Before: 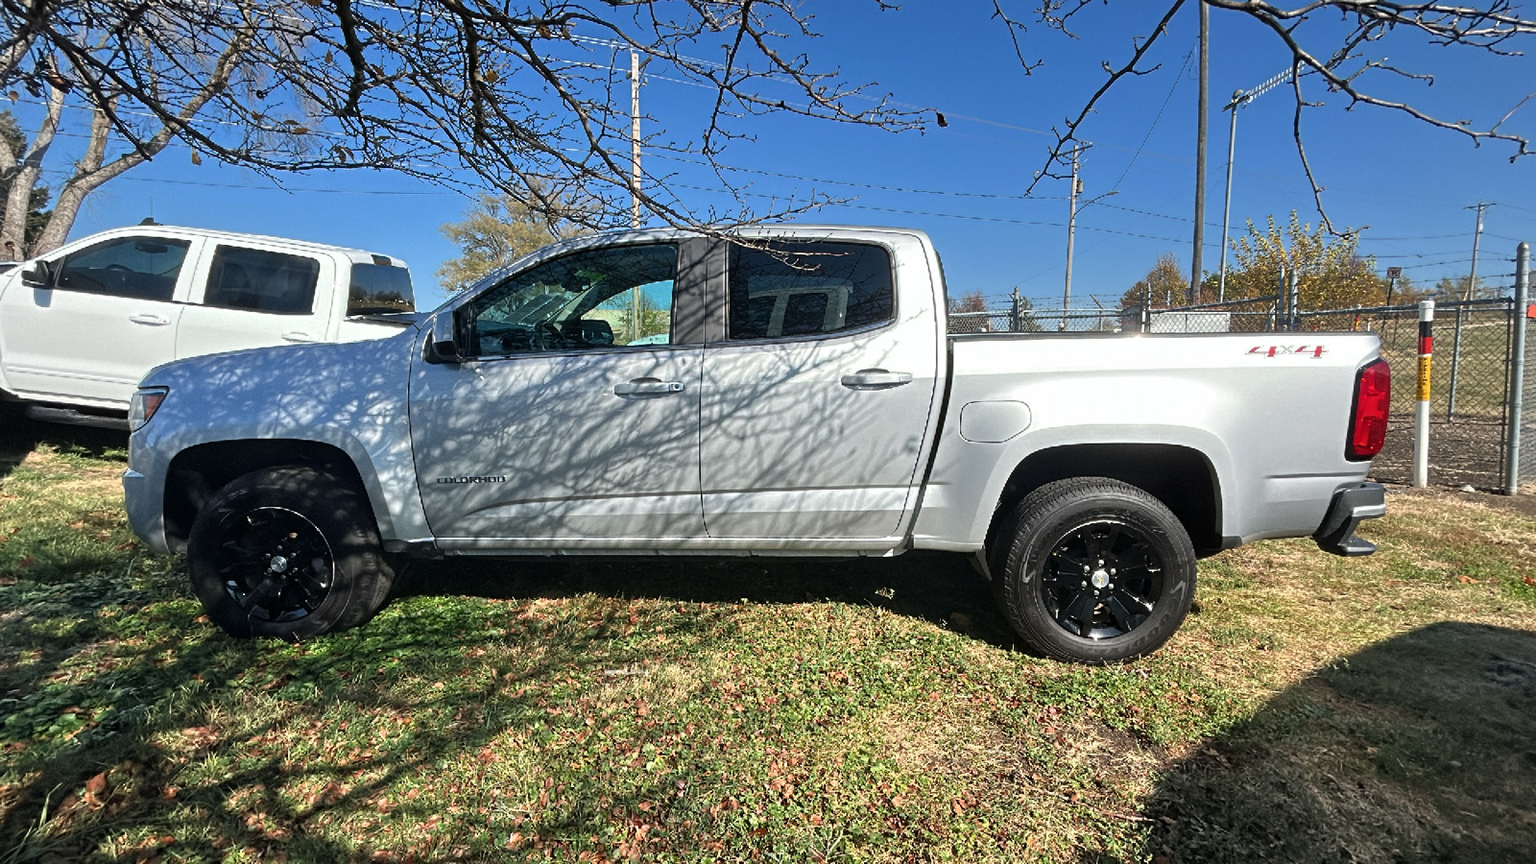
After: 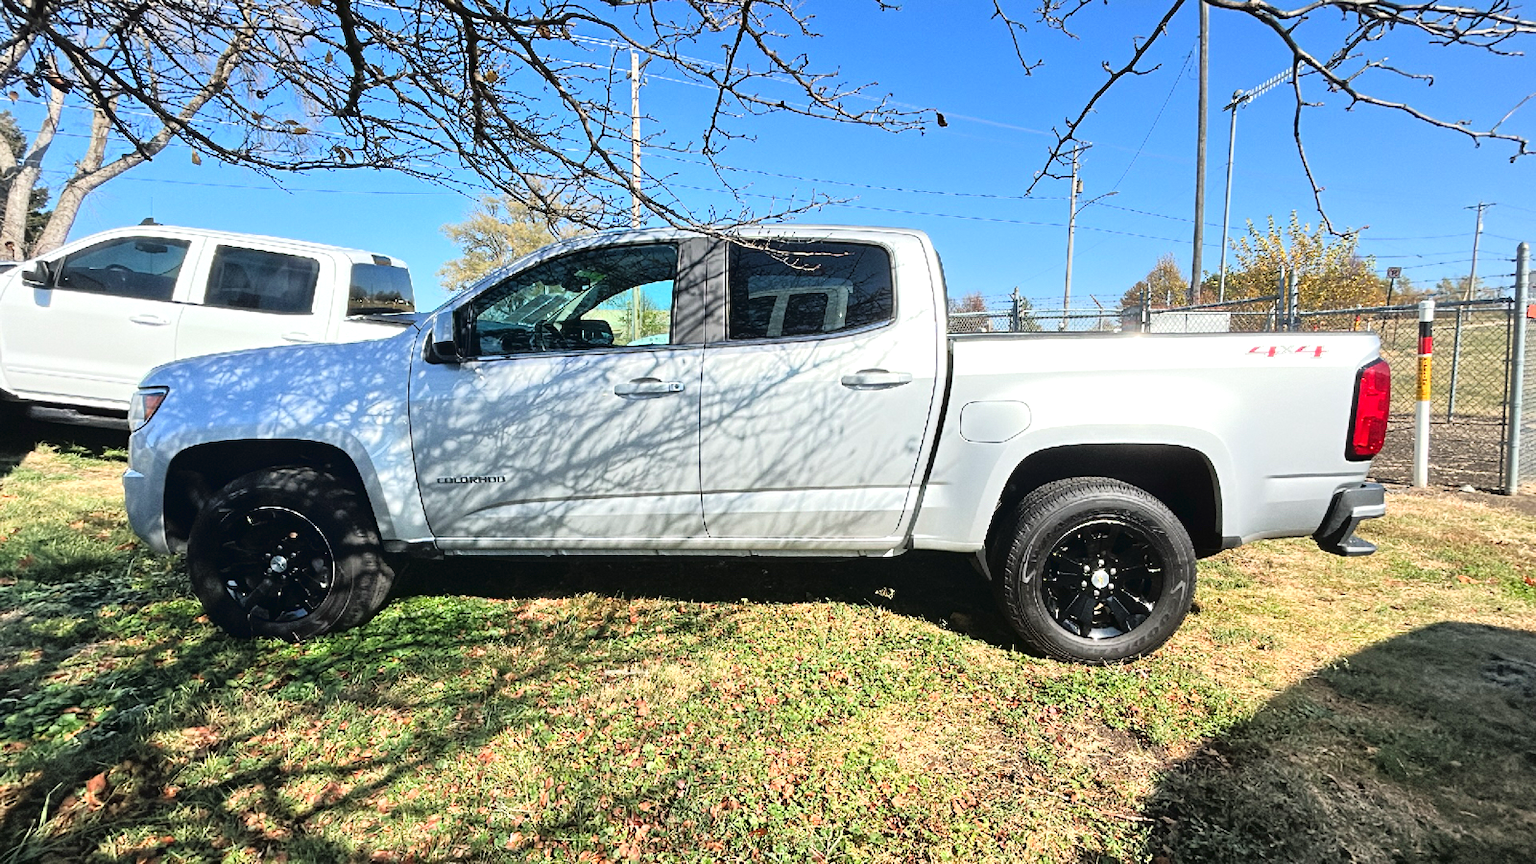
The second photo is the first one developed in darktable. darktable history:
tone curve: curves: ch0 [(0, 0.022) (0.114, 0.088) (0.282, 0.316) (0.446, 0.511) (0.613, 0.693) (0.786, 0.843) (0.999, 0.949)]; ch1 [(0, 0) (0.395, 0.343) (0.463, 0.427) (0.486, 0.474) (0.503, 0.5) (0.535, 0.522) (0.555, 0.546) (0.594, 0.614) (0.755, 0.793) (1, 1)]; ch2 [(0, 0) (0.369, 0.388) (0.449, 0.431) (0.501, 0.5) (0.528, 0.517) (0.561, 0.598) (0.697, 0.721) (1, 1)], color space Lab, linked channels, preserve colors none
exposure: exposure 0.607 EV, compensate highlight preservation false
